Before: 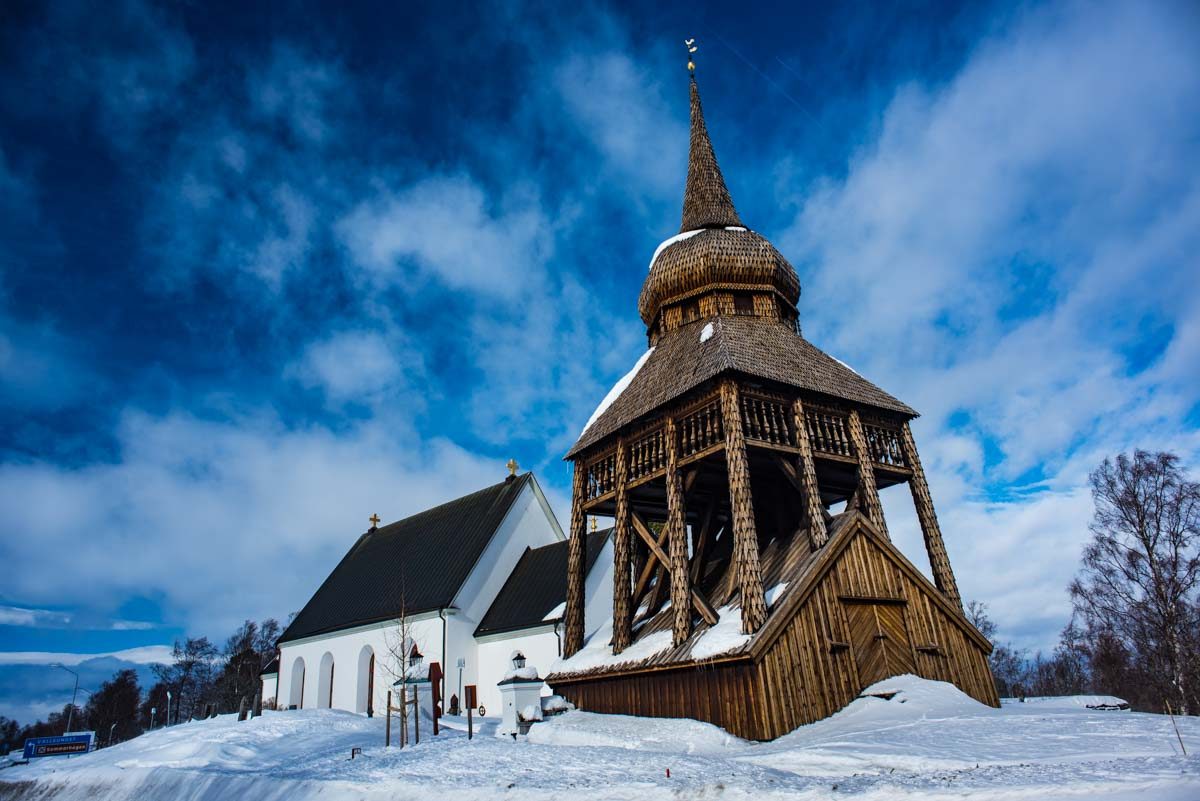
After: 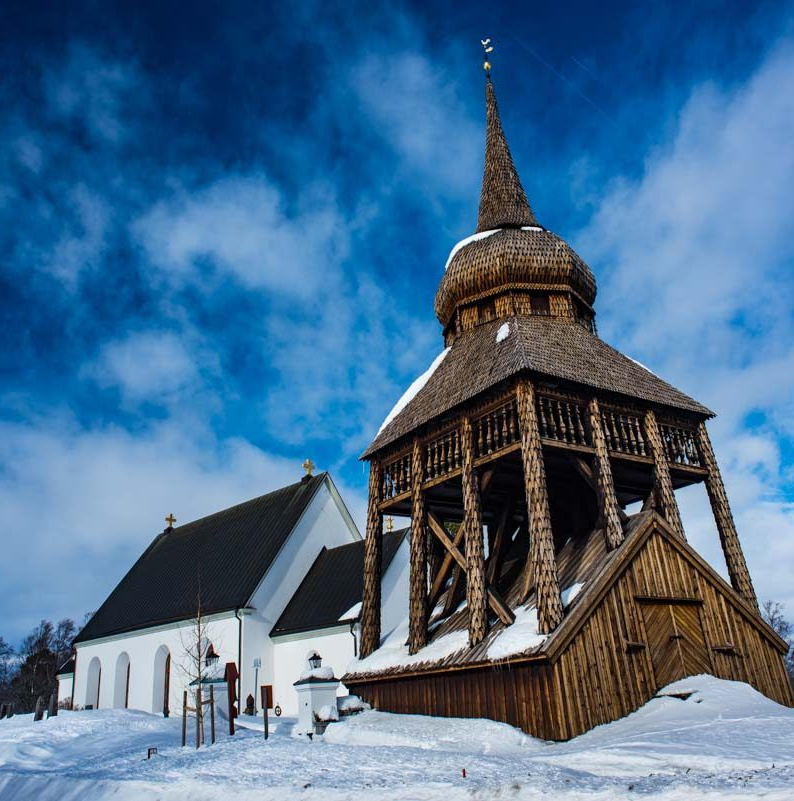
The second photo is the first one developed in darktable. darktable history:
crop: left 17.036%, right 16.758%
